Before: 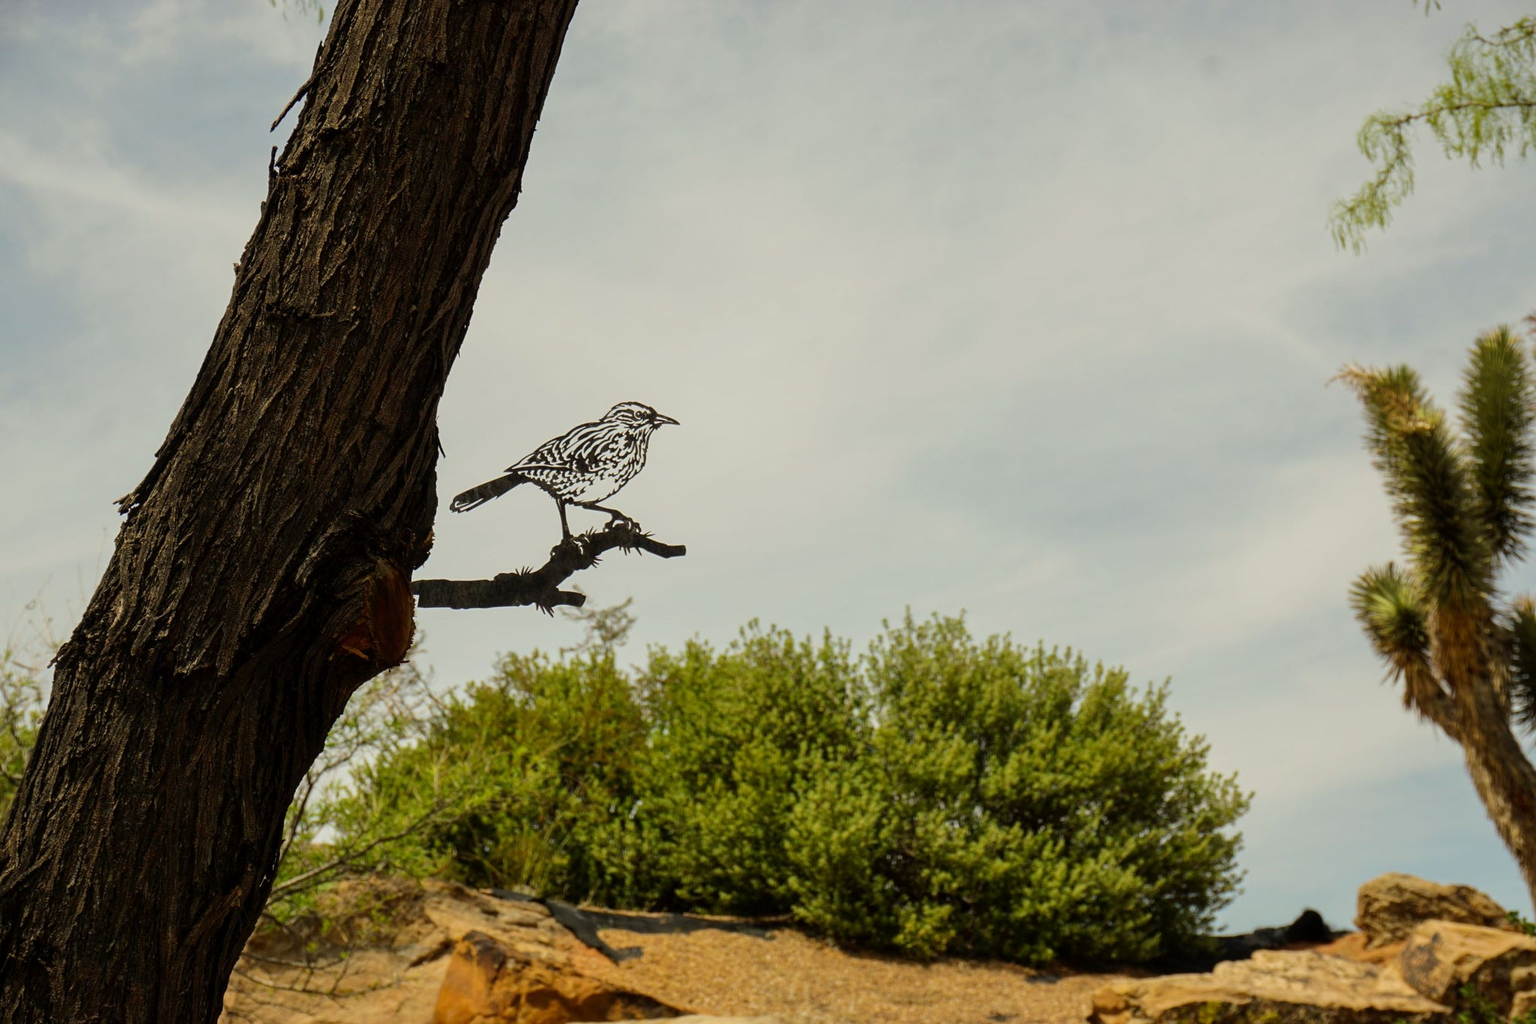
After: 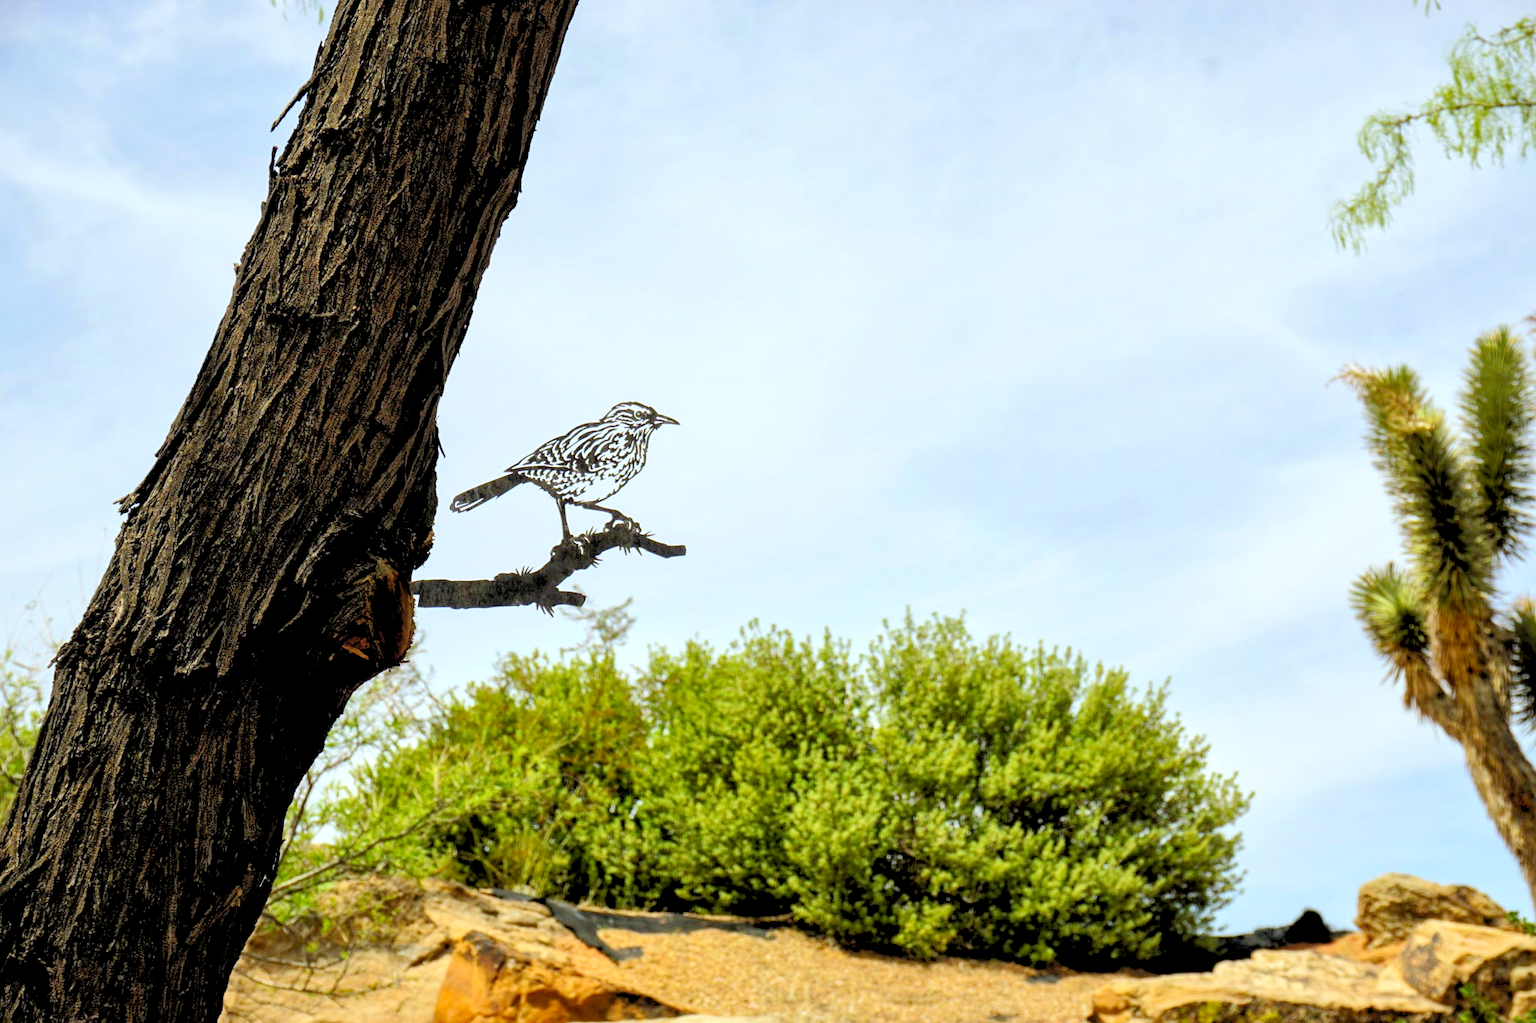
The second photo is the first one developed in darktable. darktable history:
local contrast: mode bilateral grid, contrast 20, coarseness 50, detail 140%, midtone range 0.2
white balance: red 0.926, green 1.003, blue 1.133
levels: levels [0.072, 0.414, 0.976]
exposure: black level correction 0, exposure 0.5 EV, compensate exposure bias true, compensate highlight preservation false
